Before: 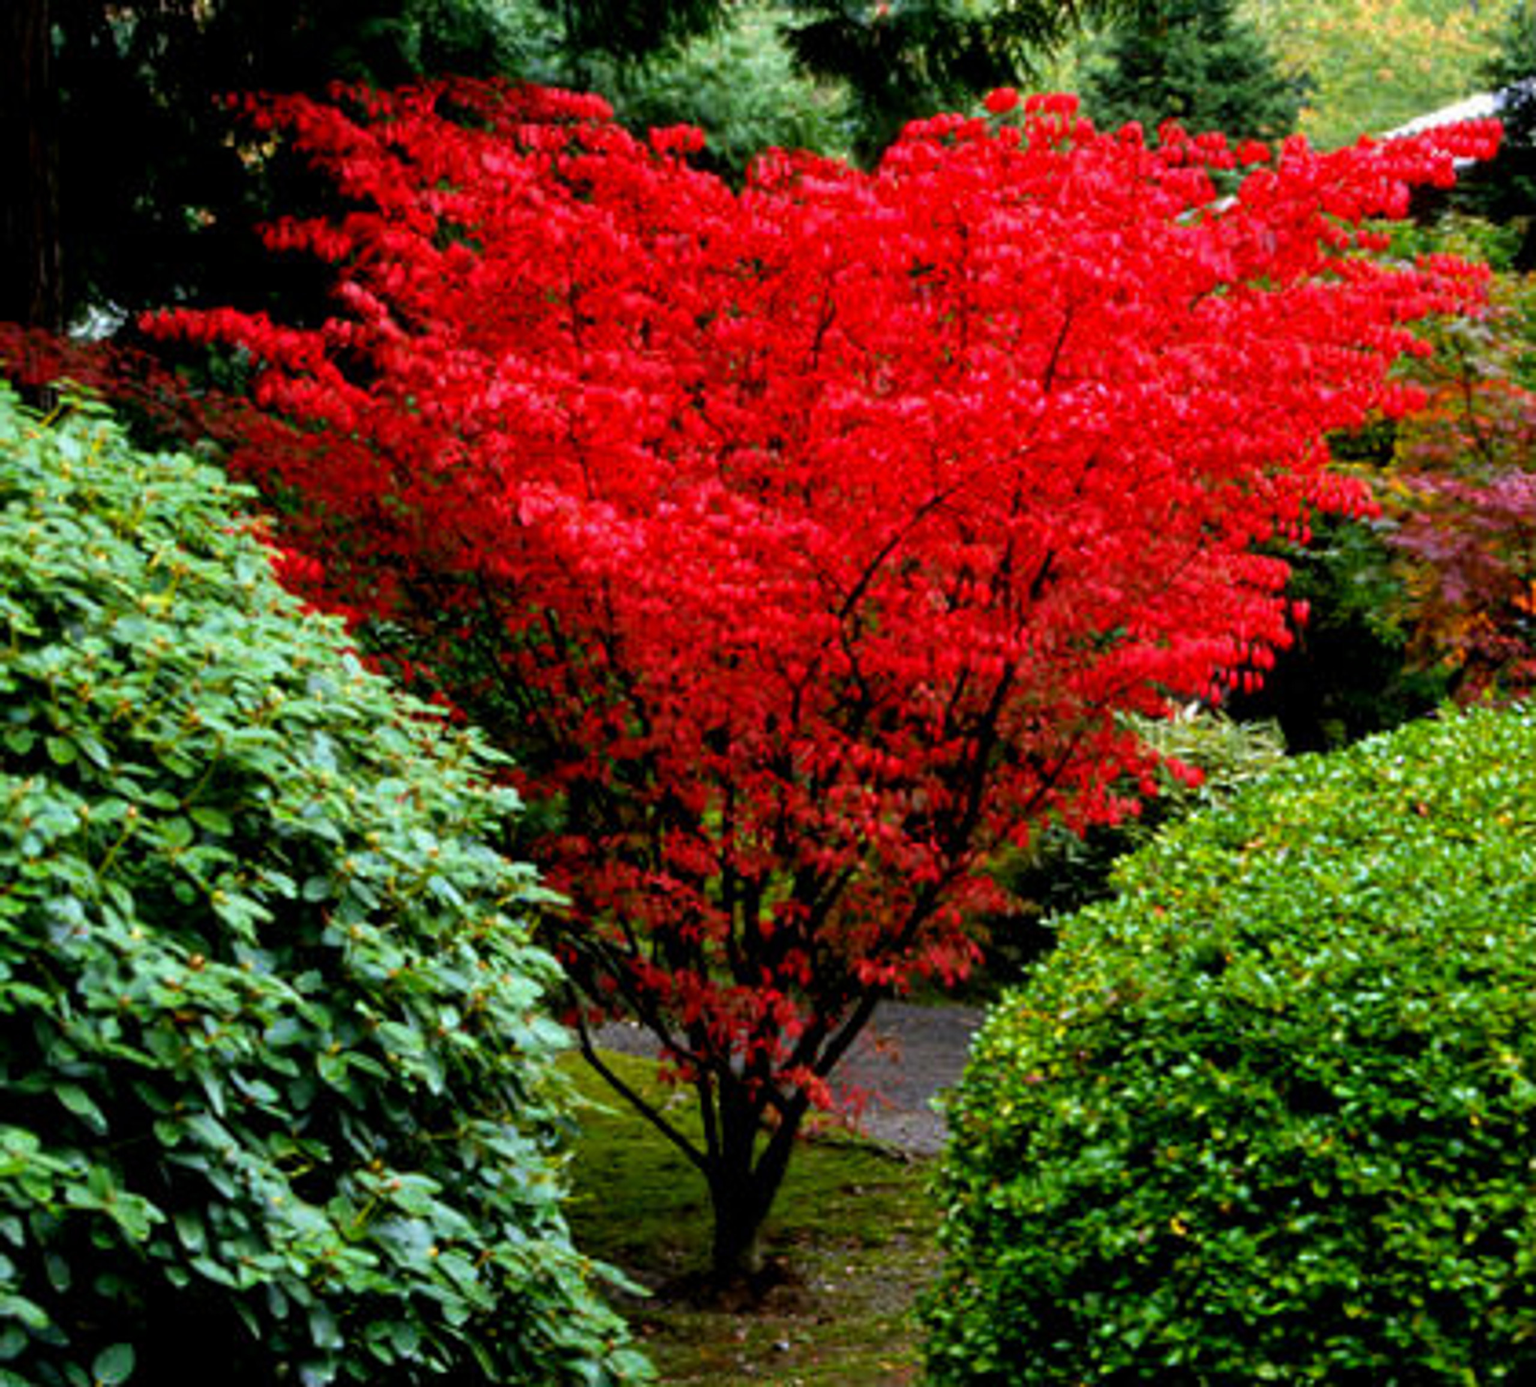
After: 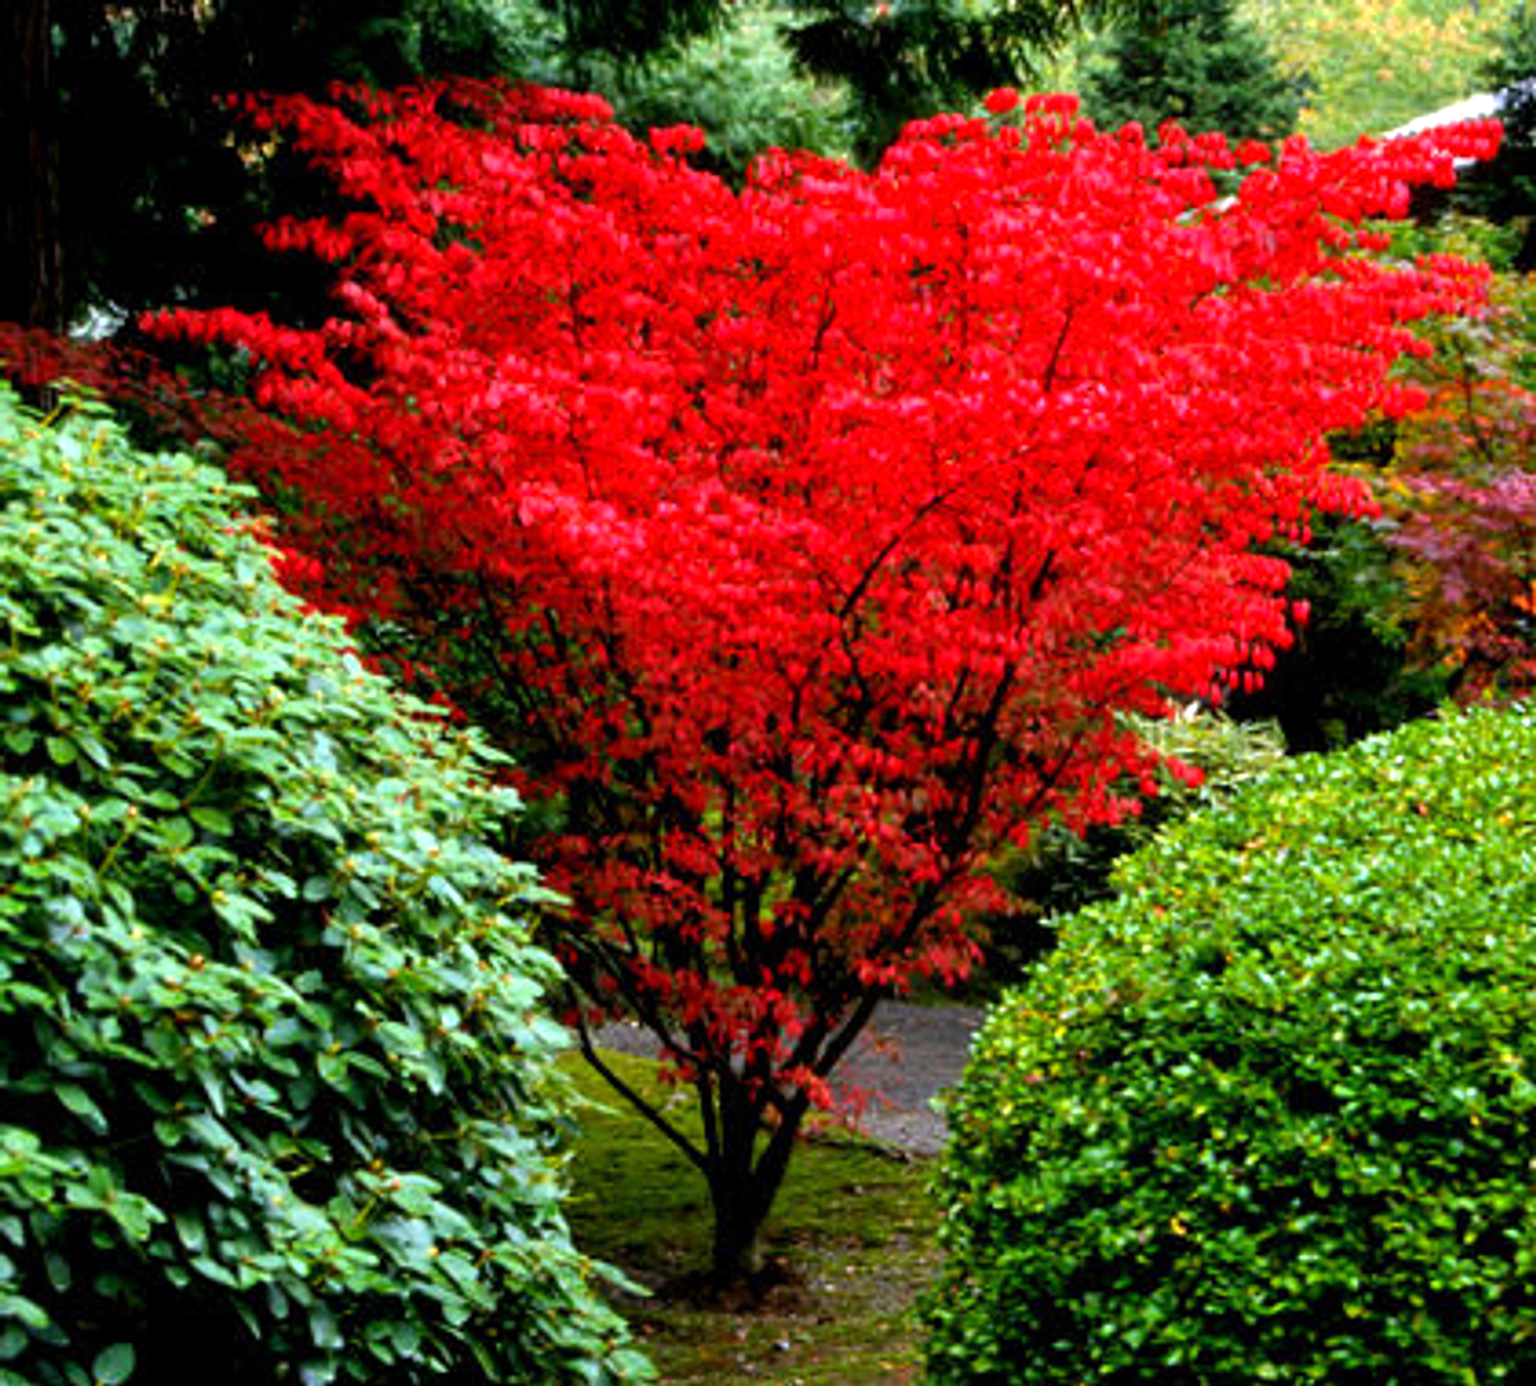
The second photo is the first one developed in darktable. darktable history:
exposure: exposure 0.374 EV, compensate highlight preservation false
